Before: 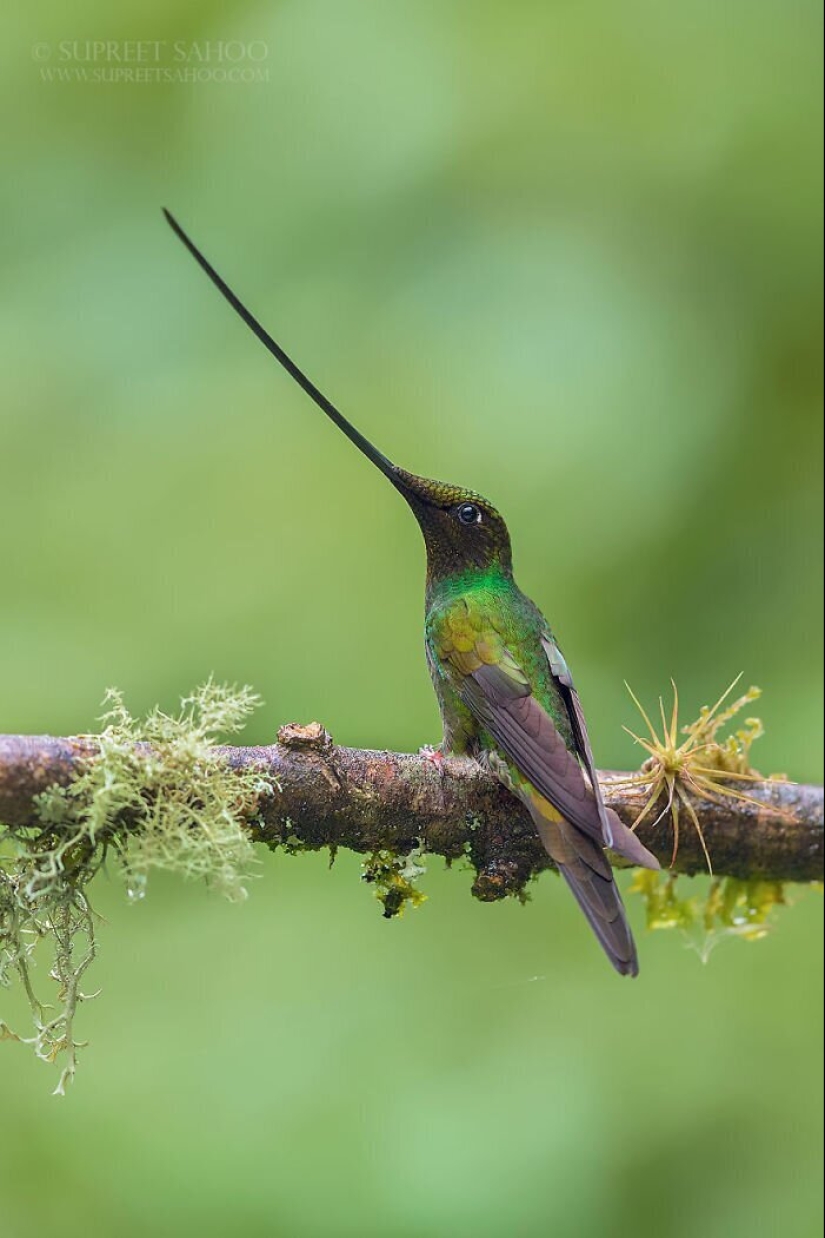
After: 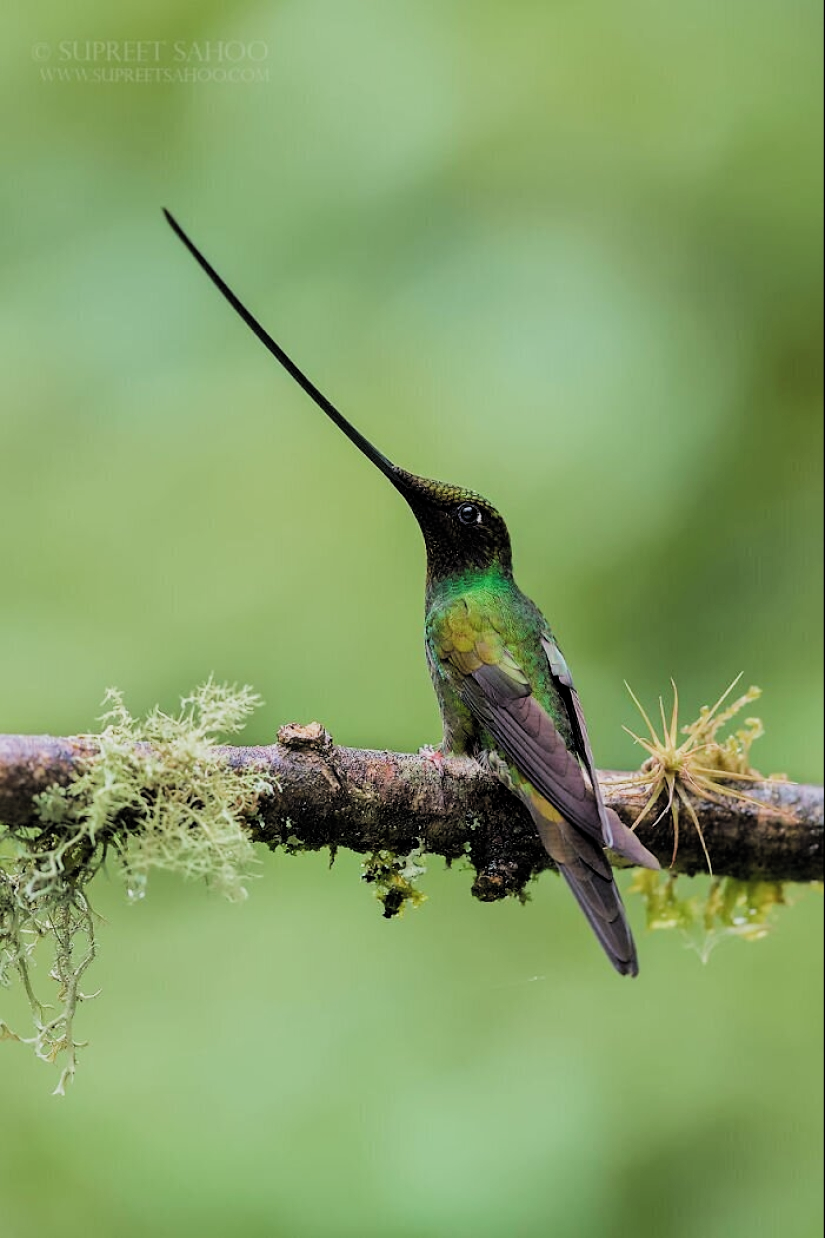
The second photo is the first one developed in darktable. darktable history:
filmic rgb: black relative exposure -5.03 EV, white relative exposure 3.97 EV, hardness 2.9, contrast 1.298, color science v4 (2020), contrast in shadows soft, contrast in highlights soft
